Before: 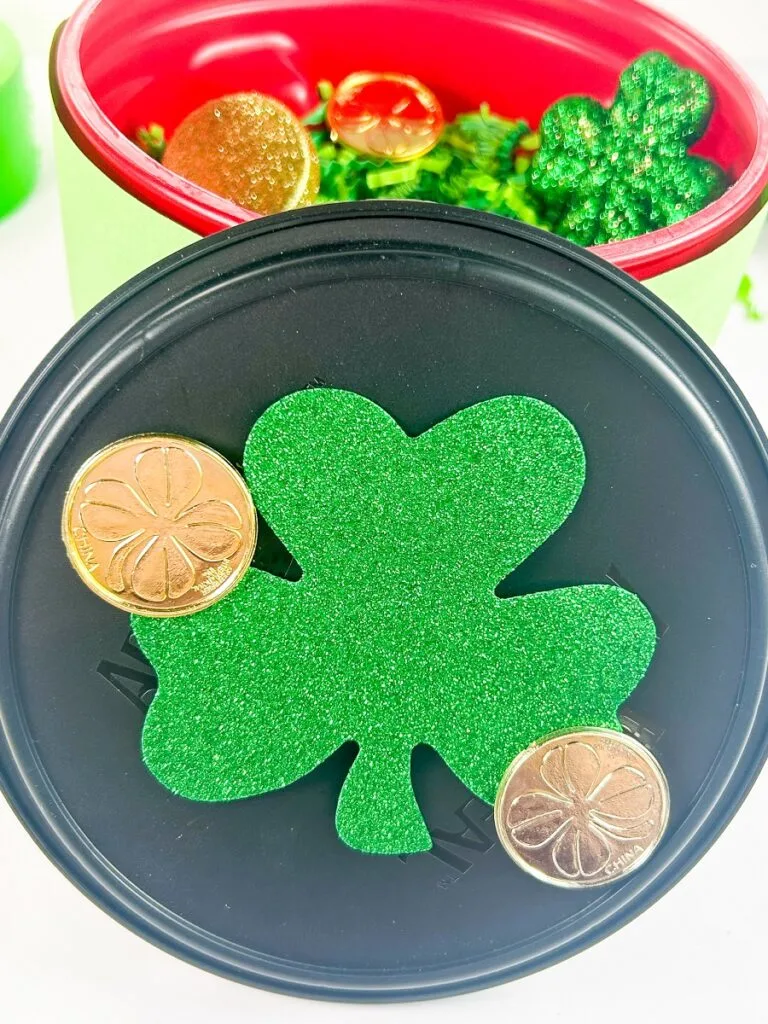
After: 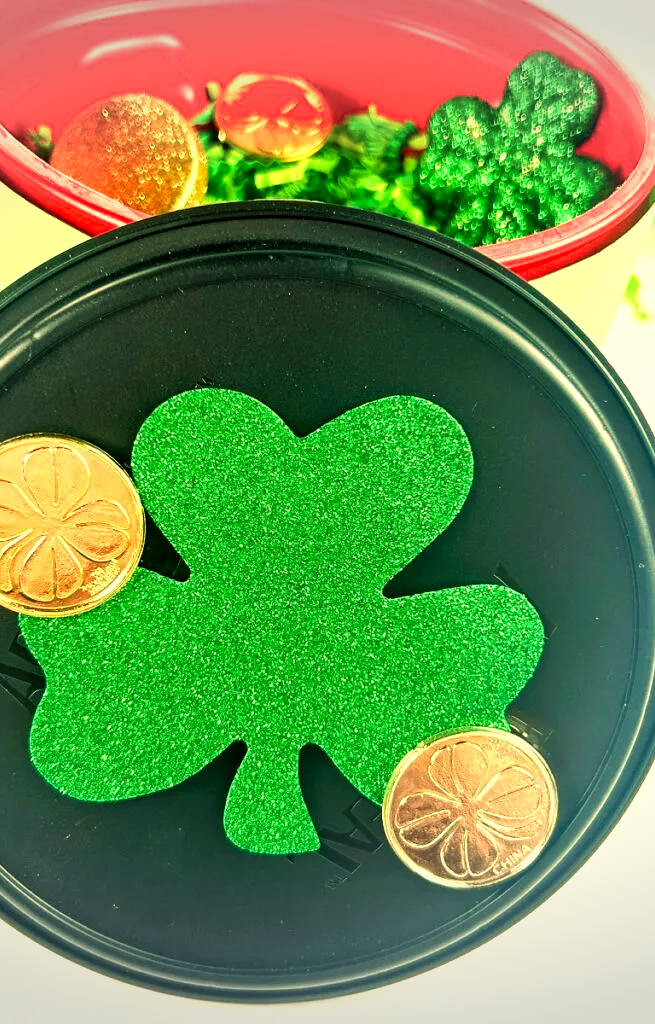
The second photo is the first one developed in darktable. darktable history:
velvia: on, module defaults
vignetting: fall-off start 100%, brightness -0.282, width/height ratio 1.31
color balance: mode lift, gamma, gain (sRGB), lift [1.014, 0.966, 0.918, 0.87], gamma [0.86, 0.734, 0.918, 0.976], gain [1.063, 1.13, 1.063, 0.86]
crop and rotate: left 14.584%
